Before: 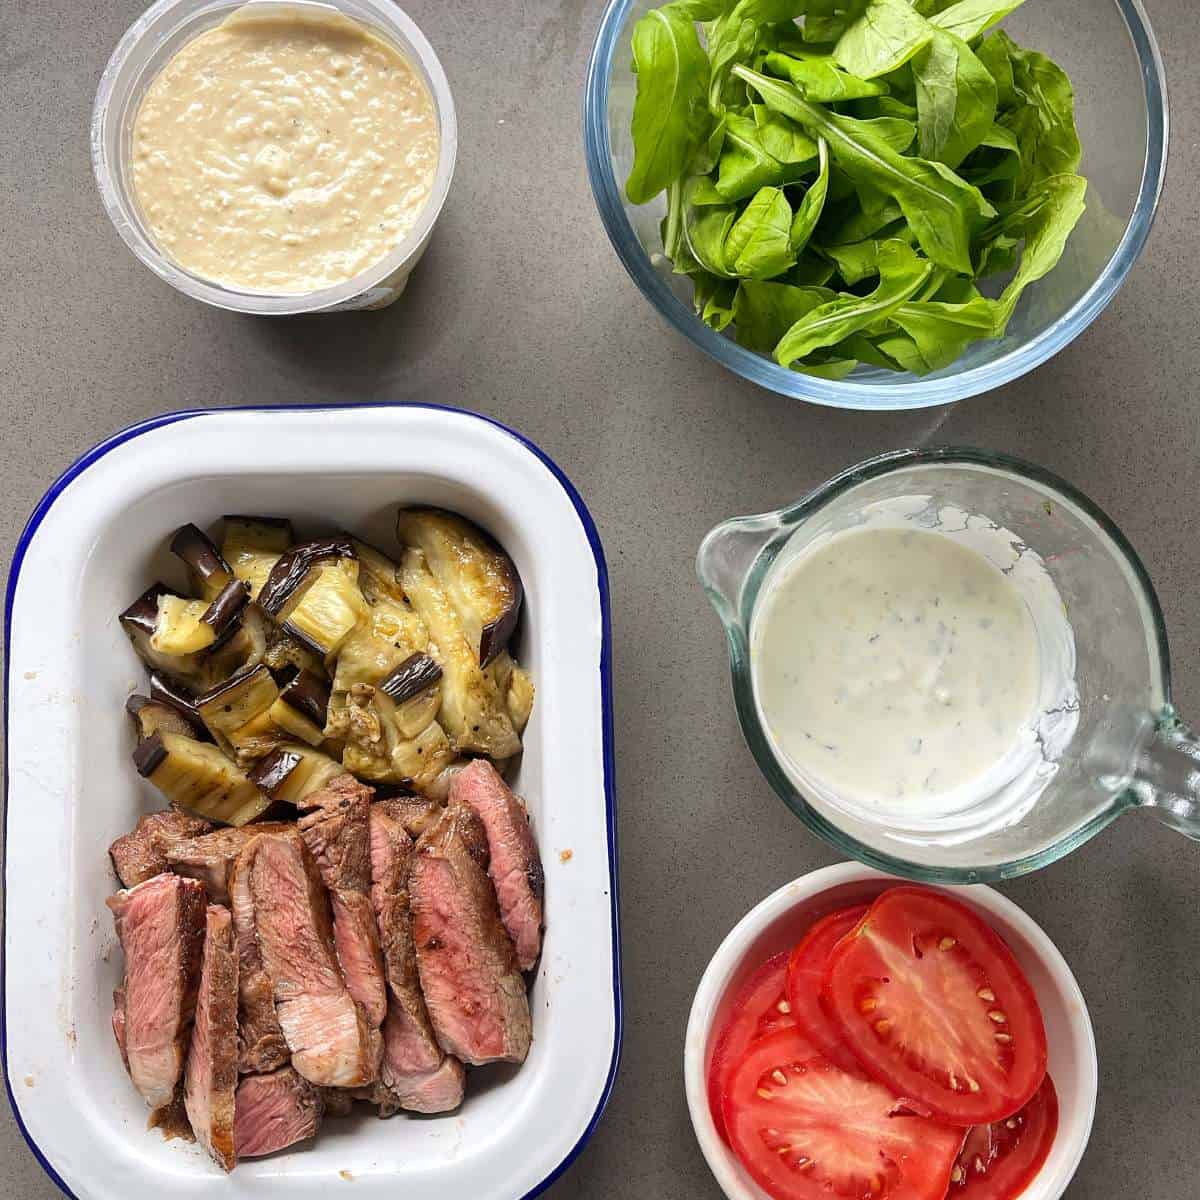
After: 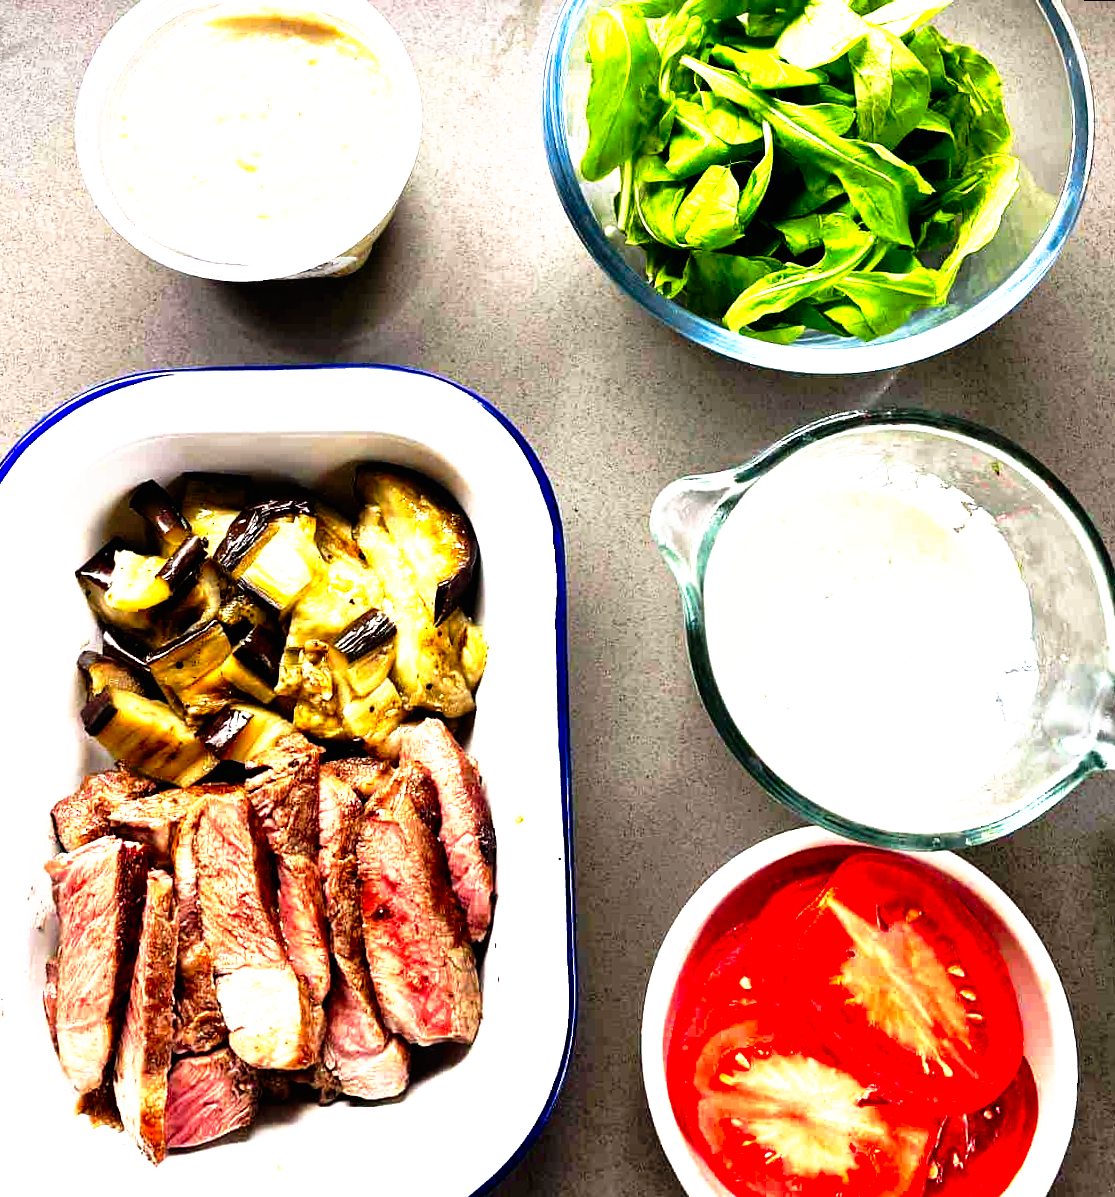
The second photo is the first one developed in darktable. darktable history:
rotate and perspective: rotation 0.215°, lens shift (vertical) -0.139, crop left 0.069, crop right 0.939, crop top 0.002, crop bottom 0.996
tone curve: curves: ch0 [(0, 0) (0.003, 0.008) (0.011, 0.008) (0.025, 0.008) (0.044, 0.008) (0.069, 0.006) (0.1, 0.006) (0.136, 0.006) (0.177, 0.008) (0.224, 0.012) (0.277, 0.026) (0.335, 0.083) (0.399, 0.165) (0.468, 0.292) (0.543, 0.416) (0.623, 0.535) (0.709, 0.692) (0.801, 0.853) (0.898, 0.981) (1, 1)], preserve colors none
exposure: black level correction 0, exposure 1.2 EV, compensate exposure bias true, compensate highlight preservation false
